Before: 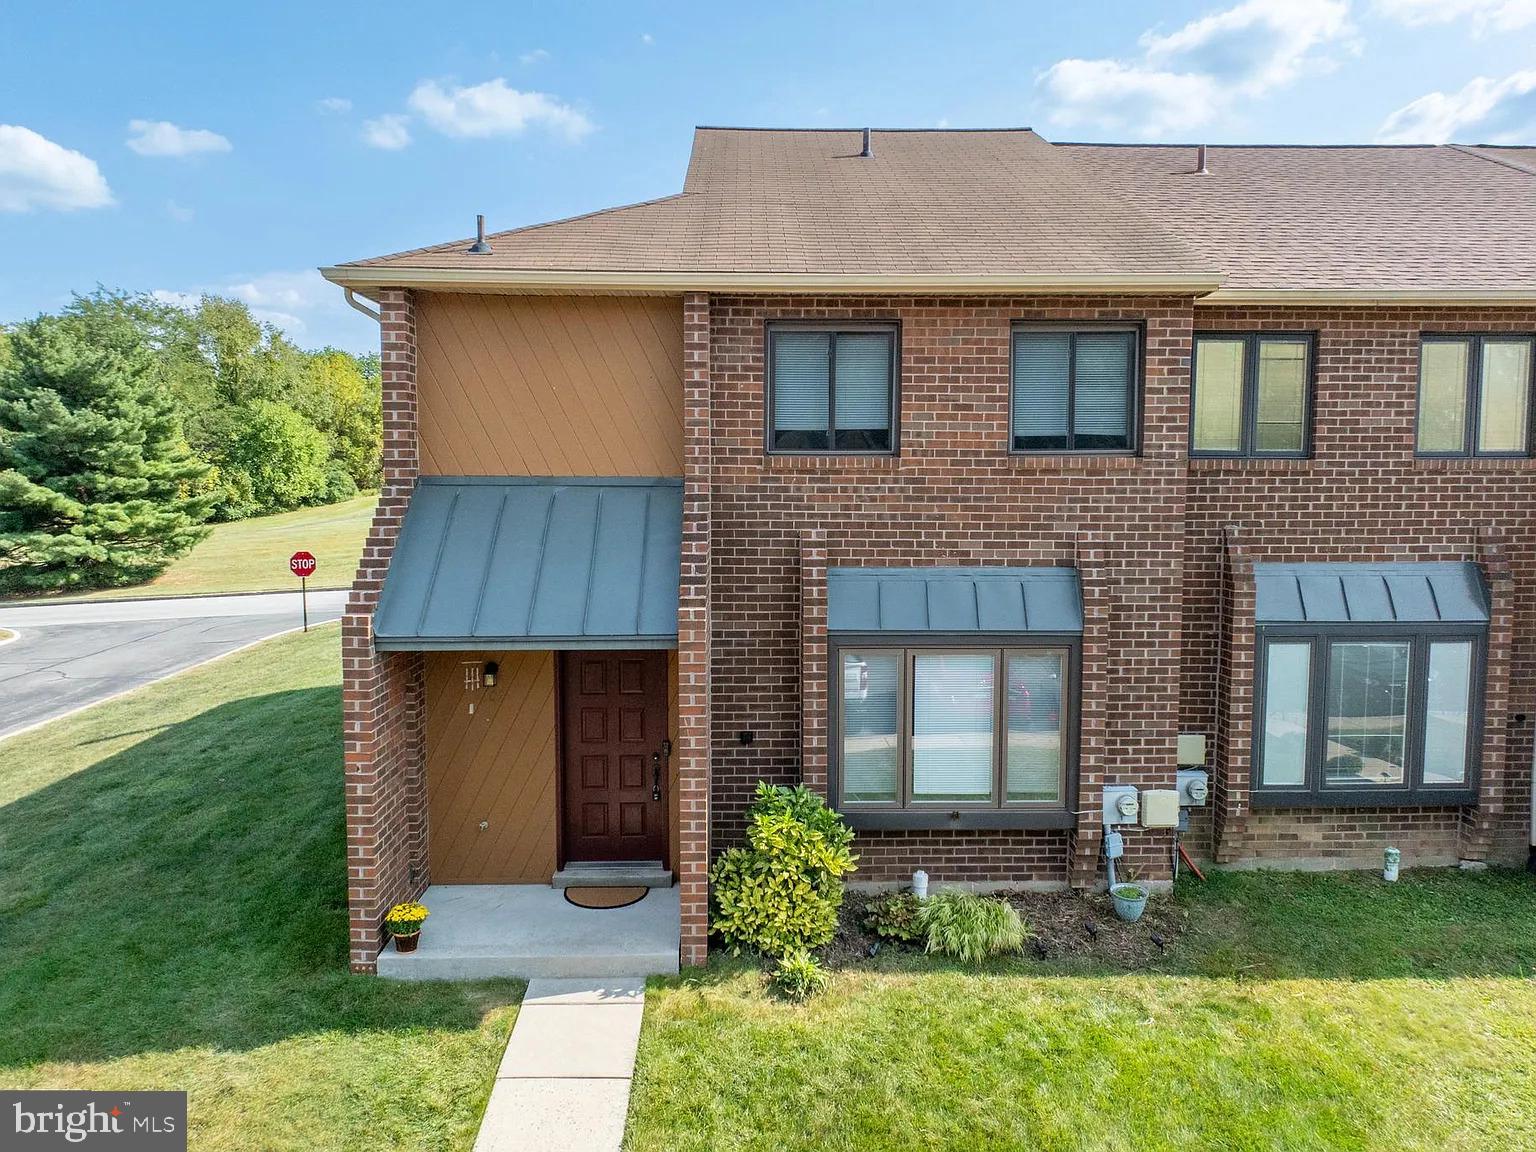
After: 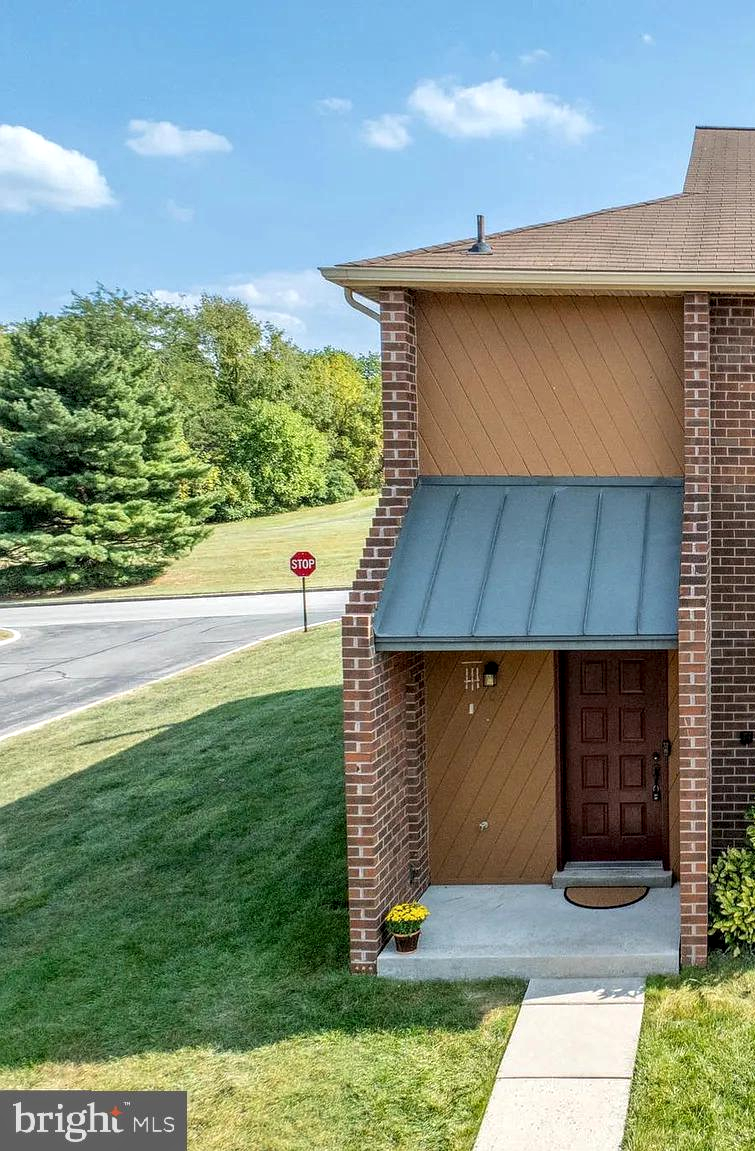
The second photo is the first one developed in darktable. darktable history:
local contrast: detail 130%
crop and rotate: left 0%, top 0%, right 50.845%
